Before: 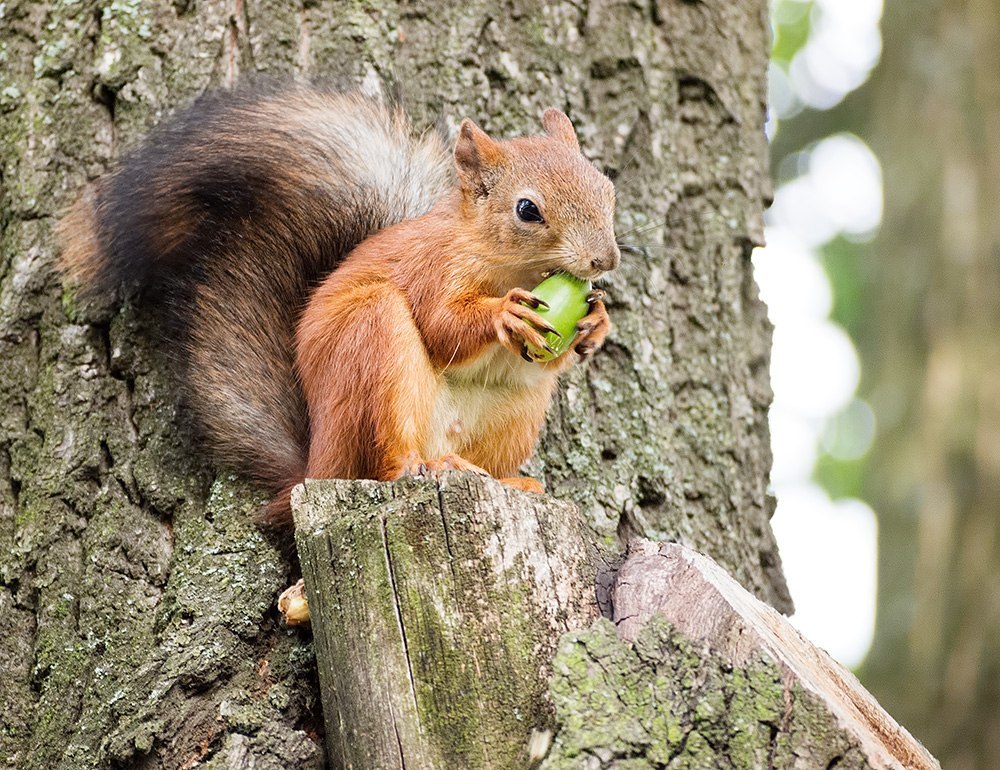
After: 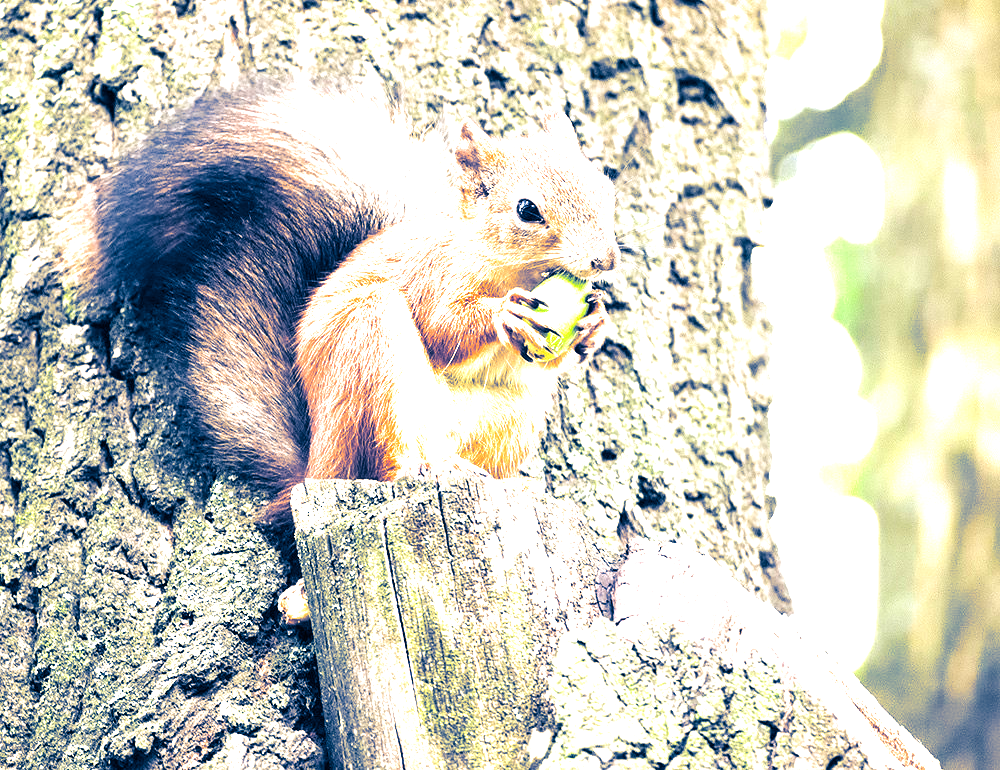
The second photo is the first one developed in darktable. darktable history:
exposure: black level correction 0, exposure 1.7 EV, compensate exposure bias true, compensate highlight preservation false
split-toning: shadows › hue 226.8°, shadows › saturation 1, highlights › saturation 0, balance -61.41
